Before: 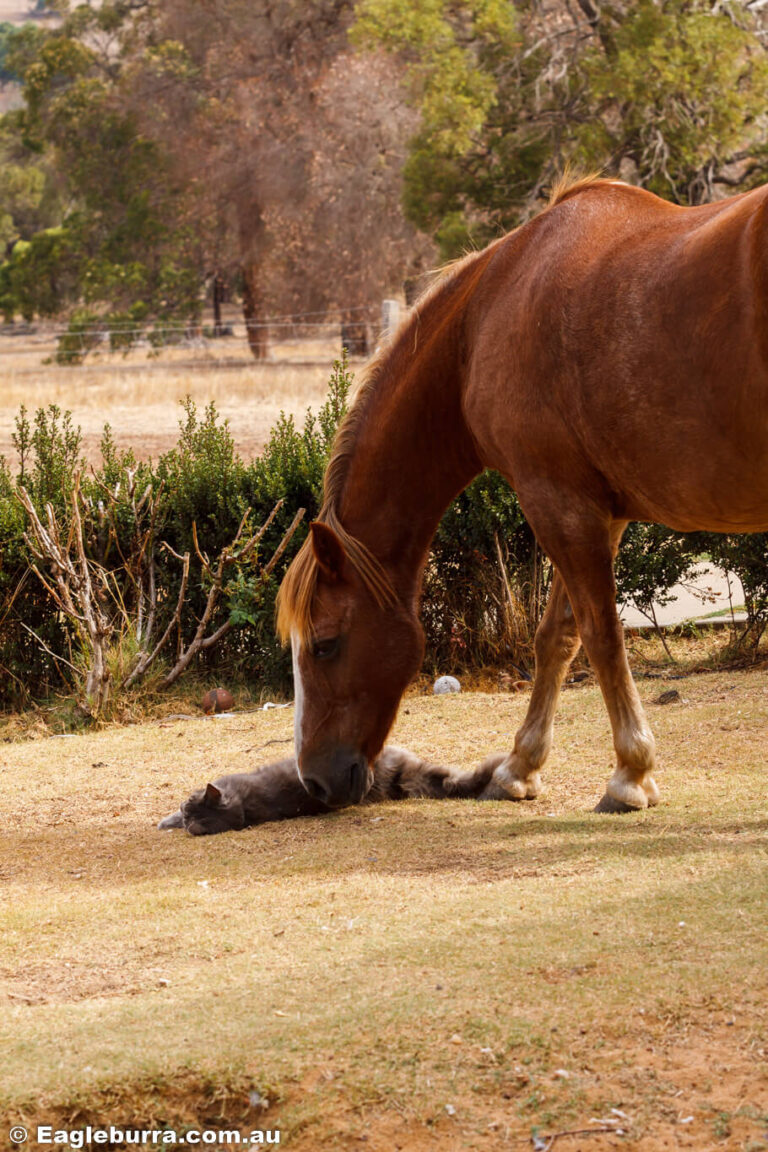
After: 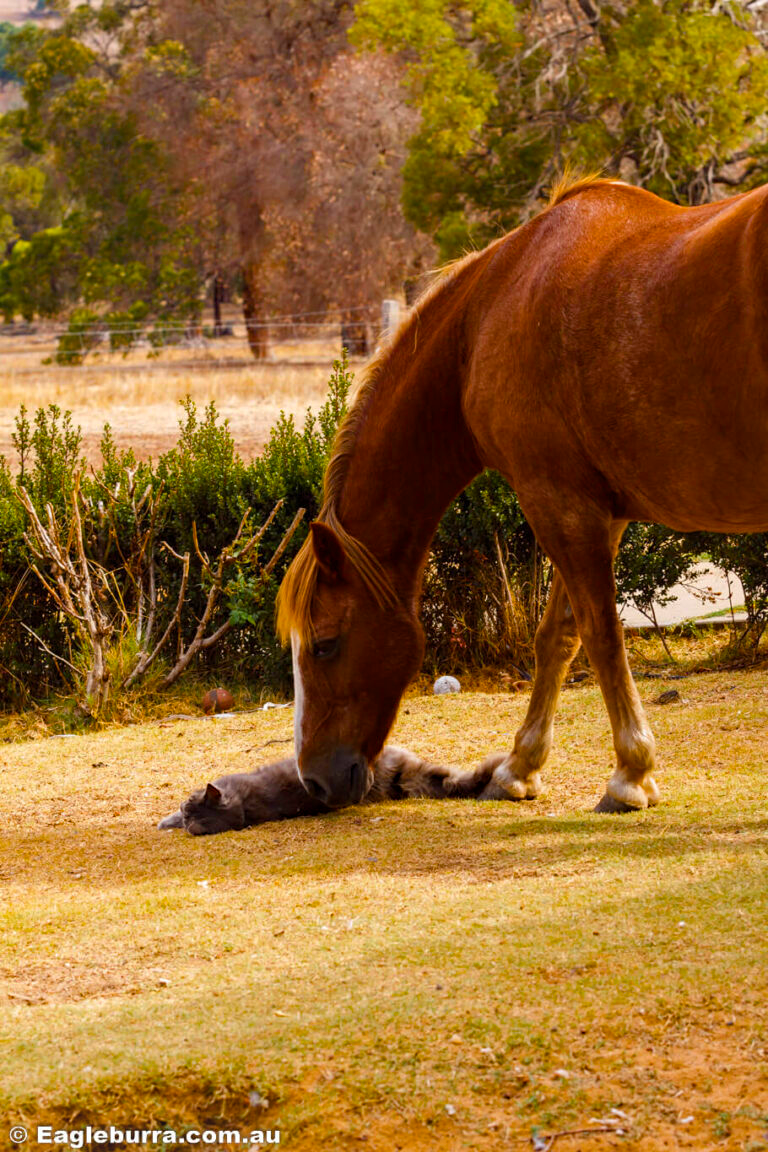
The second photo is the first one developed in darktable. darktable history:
bloom: size 9%, threshold 100%, strength 7%
haze removal: compatibility mode true, adaptive false
color balance rgb: perceptual saturation grading › global saturation 40%, global vibrance 15%
